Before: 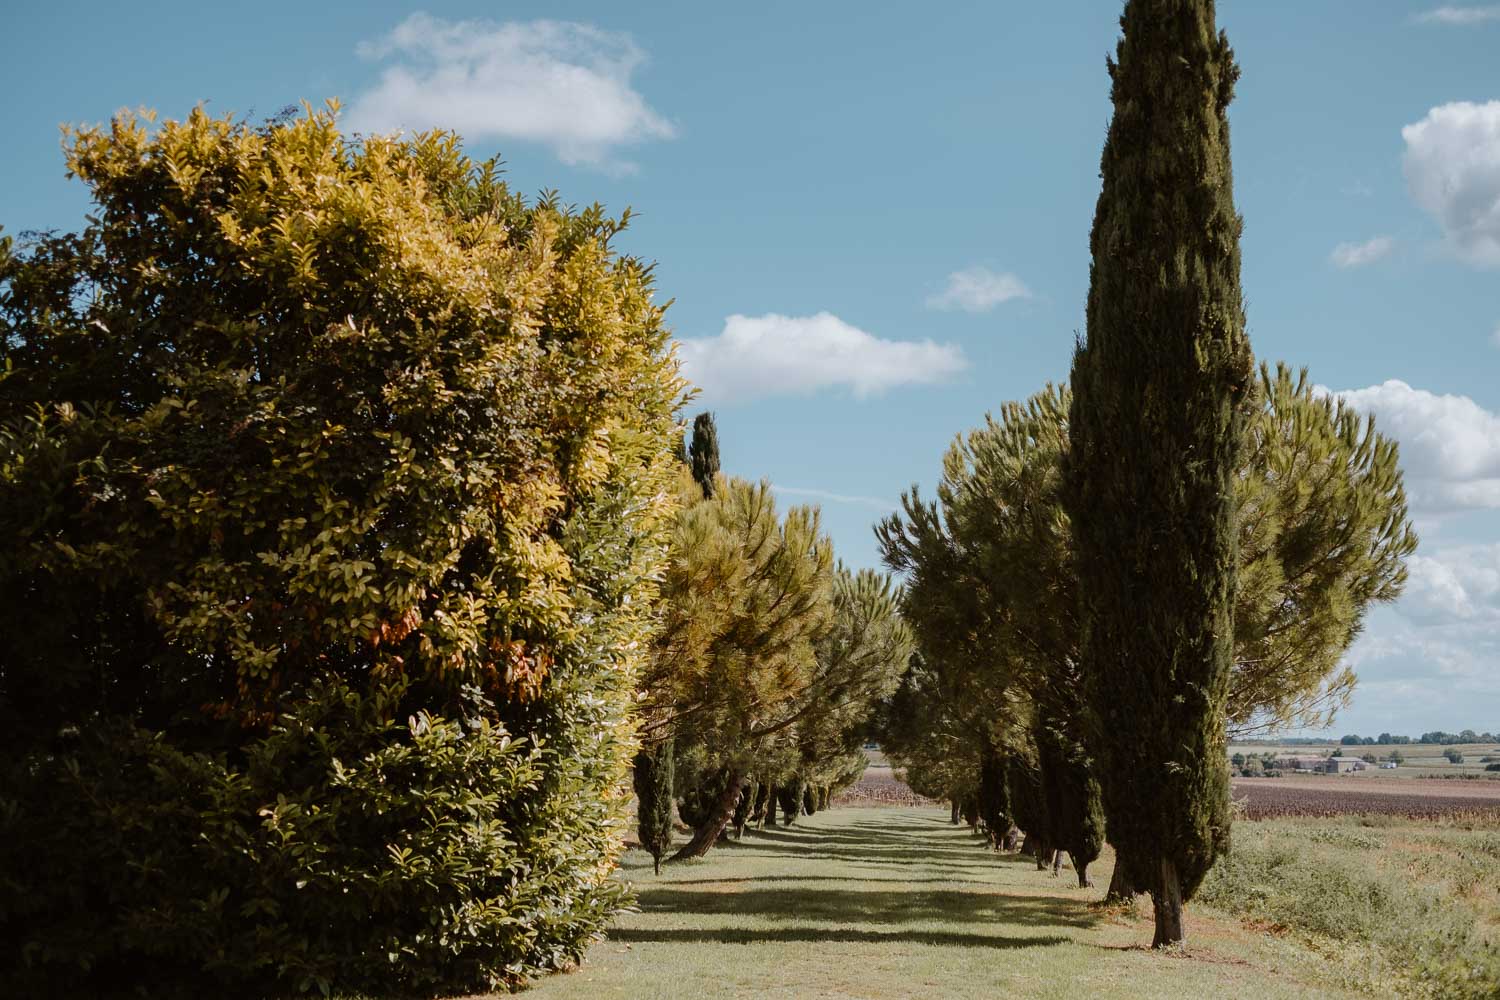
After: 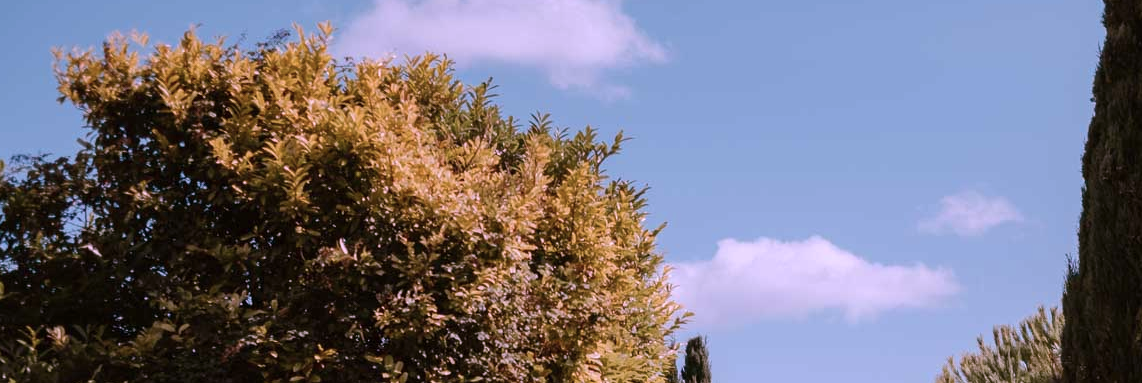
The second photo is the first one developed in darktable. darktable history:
color correction: highlights a* 16.18, highlights b* -19.95
crop: left 0.569%, top 7.631%, right 23.25%, bottom 54.04%
